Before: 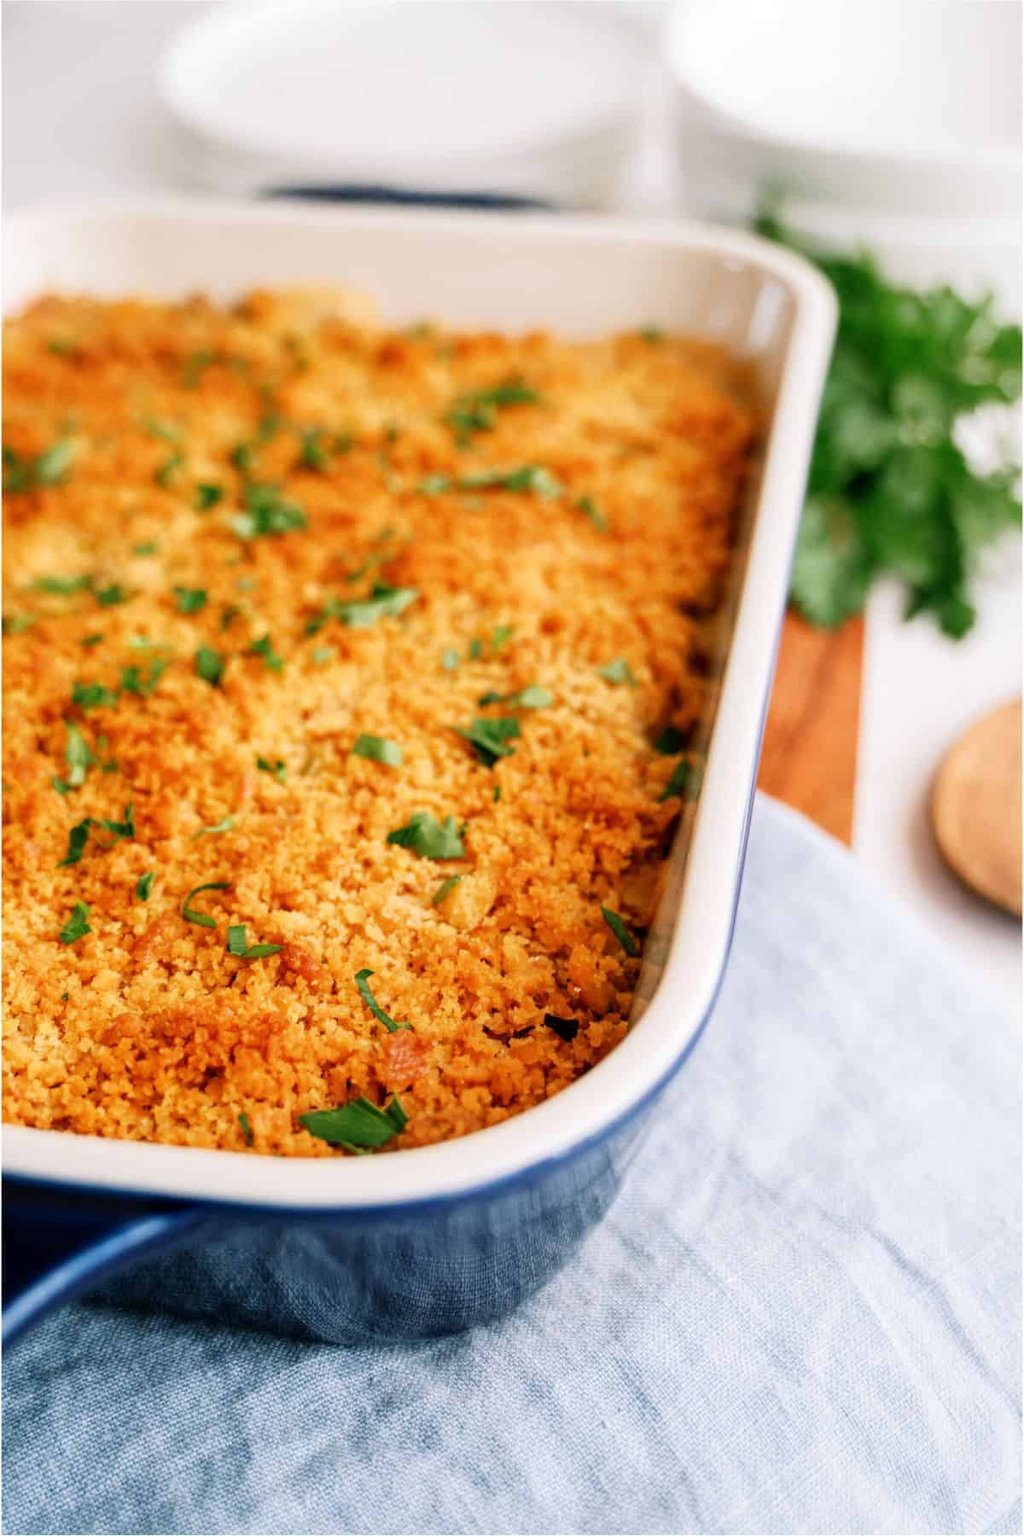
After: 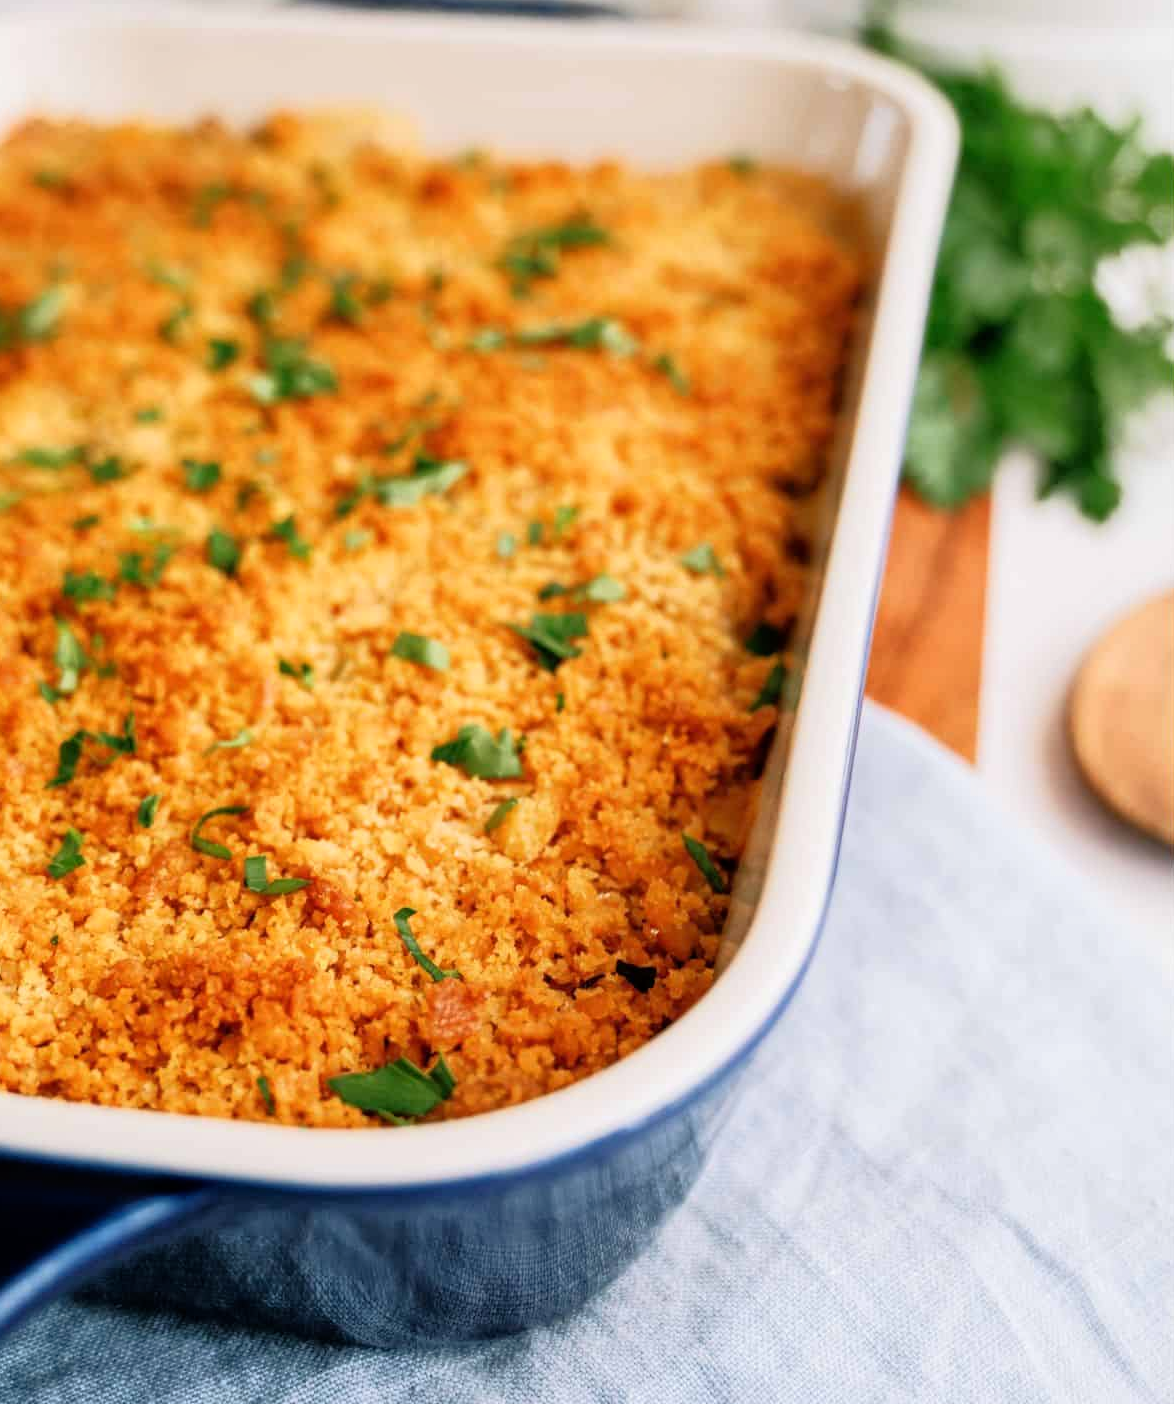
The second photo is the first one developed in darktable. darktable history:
tone equalizer: -8 EV -1.87 EV, -7 EV -1.16 EV, -6 EV -1.65 EV, edges refinement/feathering 500, mask exposure compensation -1.57 EV, preserve details guided filter
crop and rotate: left 1.834%, top 12.671%, right 0.277%, bottom 9.287%
